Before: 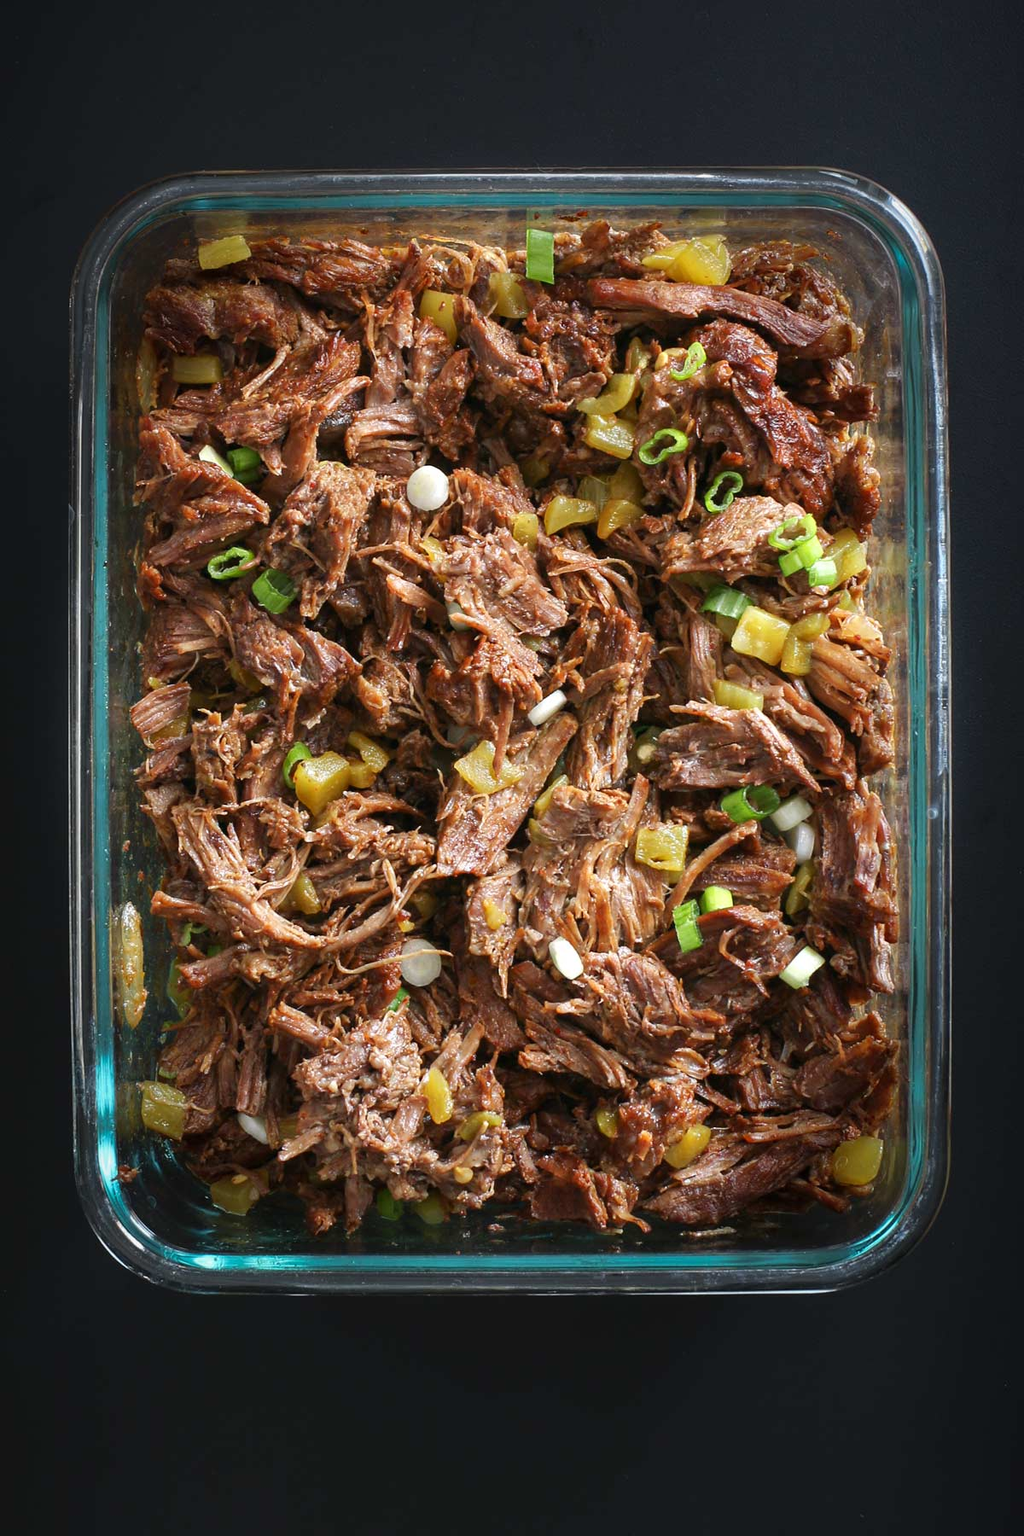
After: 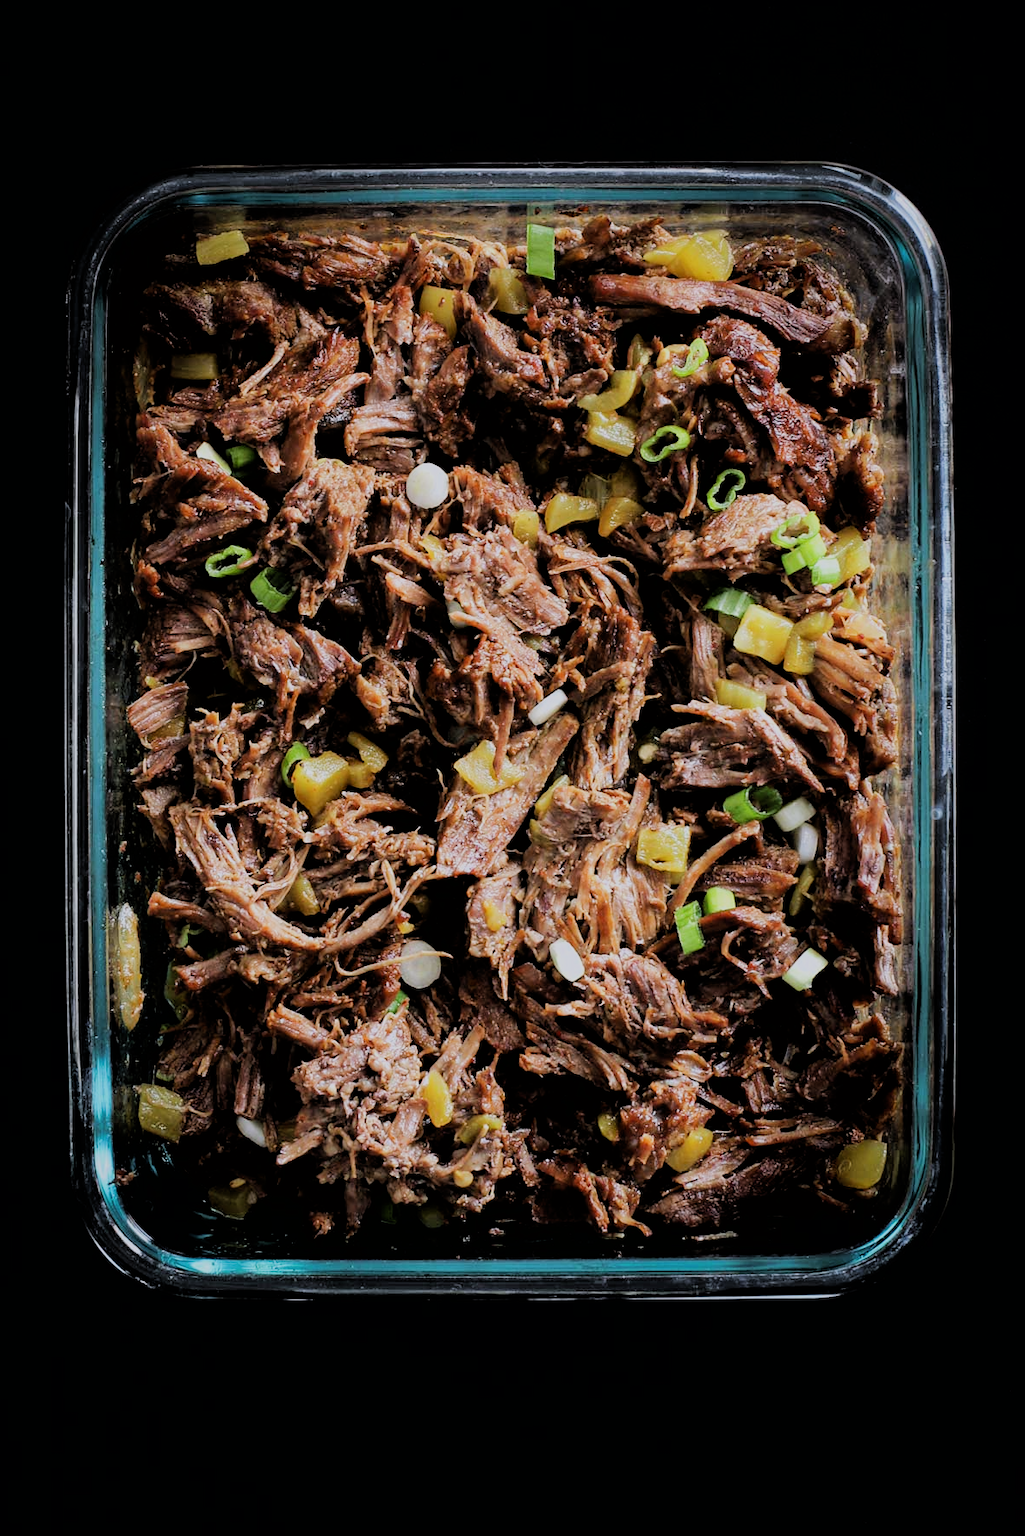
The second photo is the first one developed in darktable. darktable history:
crop: left 0.434%, top 0.485%, right 0.244%, bottom 0.386%
filmic rgb: black relative exposure -3.21 EV, white relative exposure 7.02 EV, hardness 1.46, contrast 1.35
color correction: saturation 0.98
white balance: red 0.984, blue 1.059
